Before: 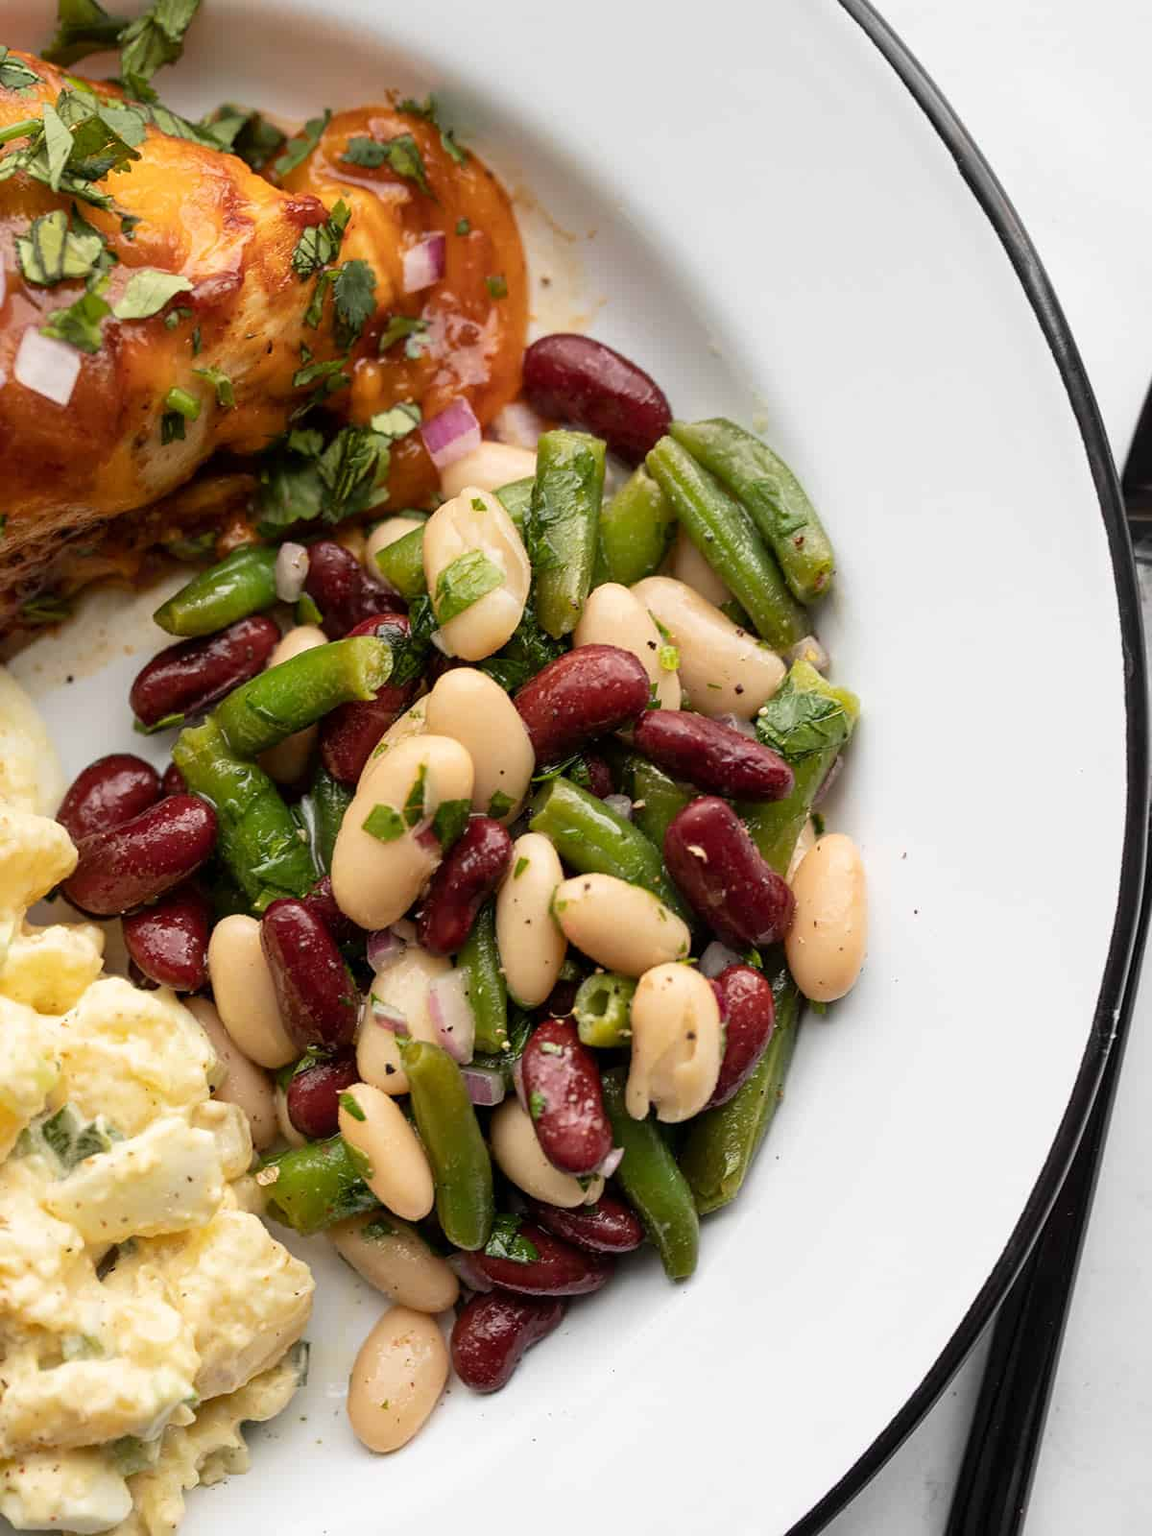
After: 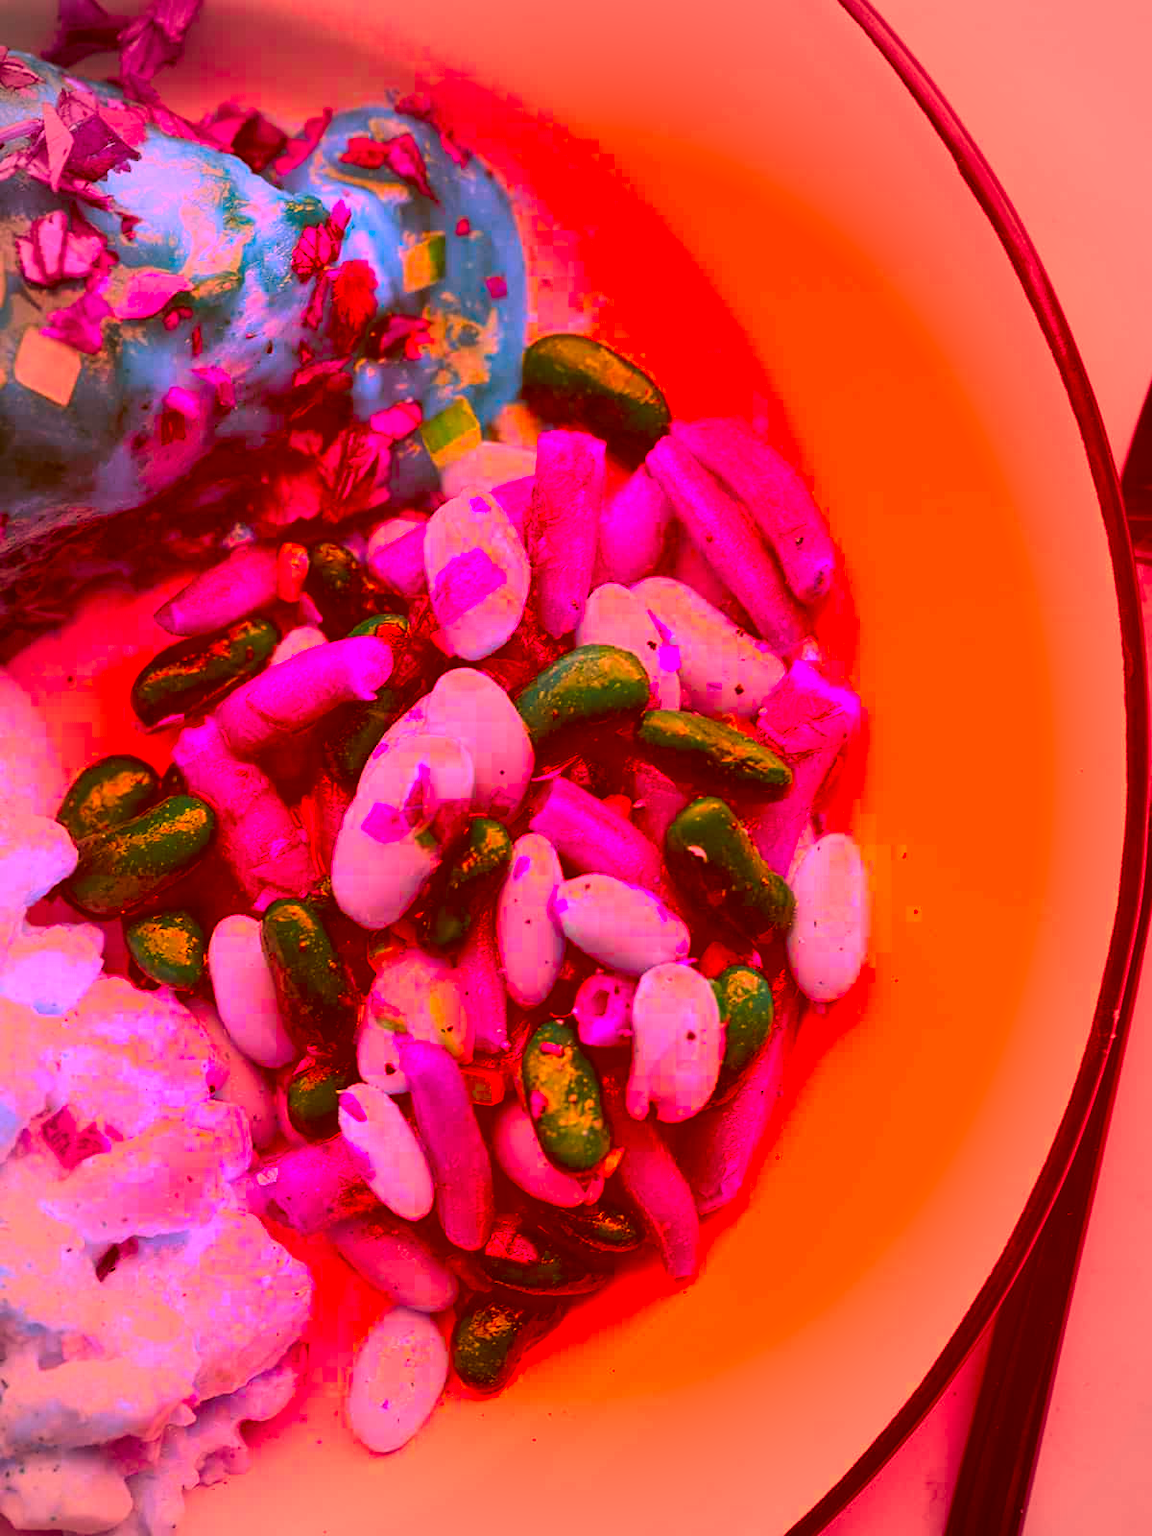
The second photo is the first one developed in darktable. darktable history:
color correction: highlights a* -39.55, highlights b* -39.43, shadows a* -39.42, shadows b* -39.73, saturation -2.95
vignetting: automatic ratio true
